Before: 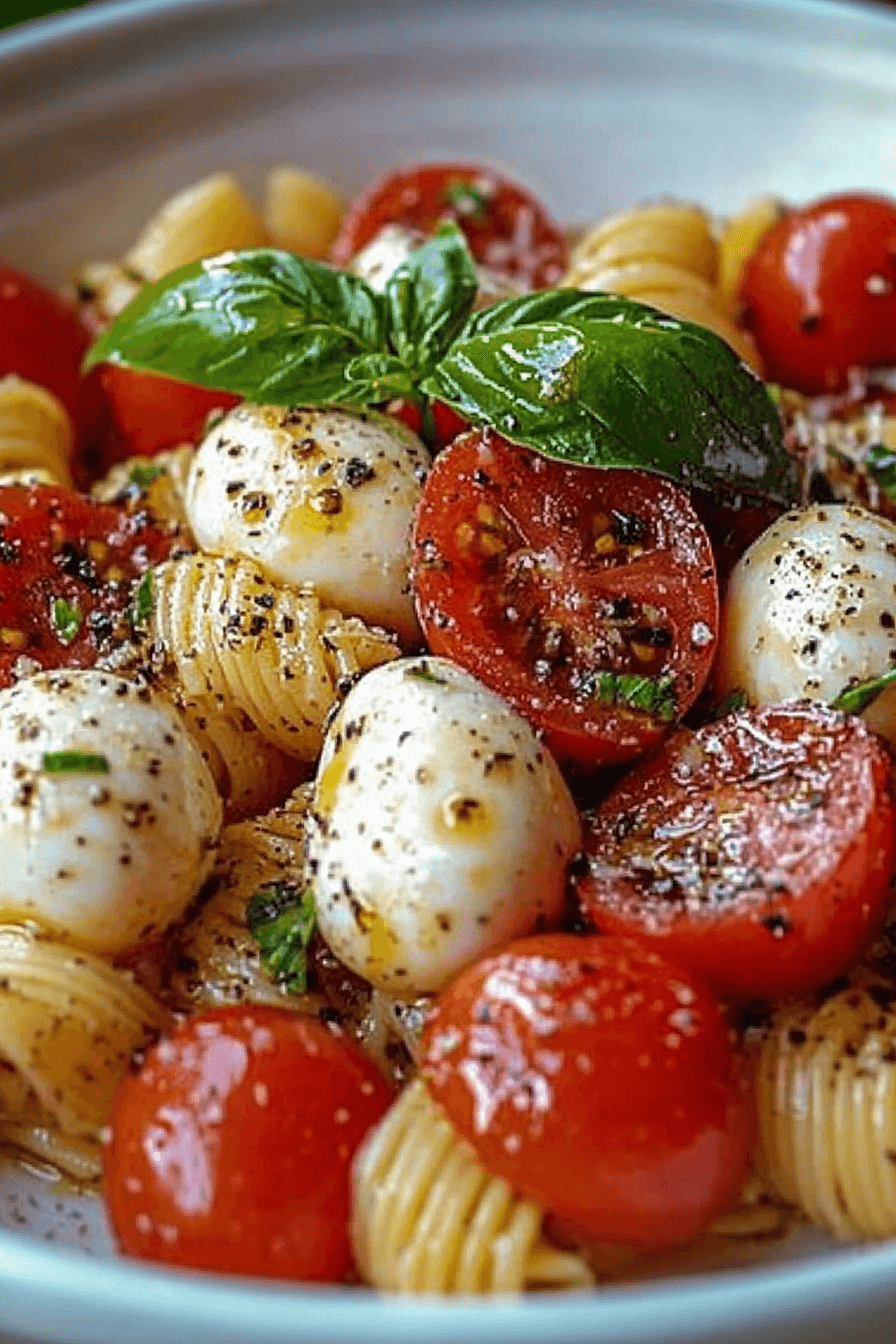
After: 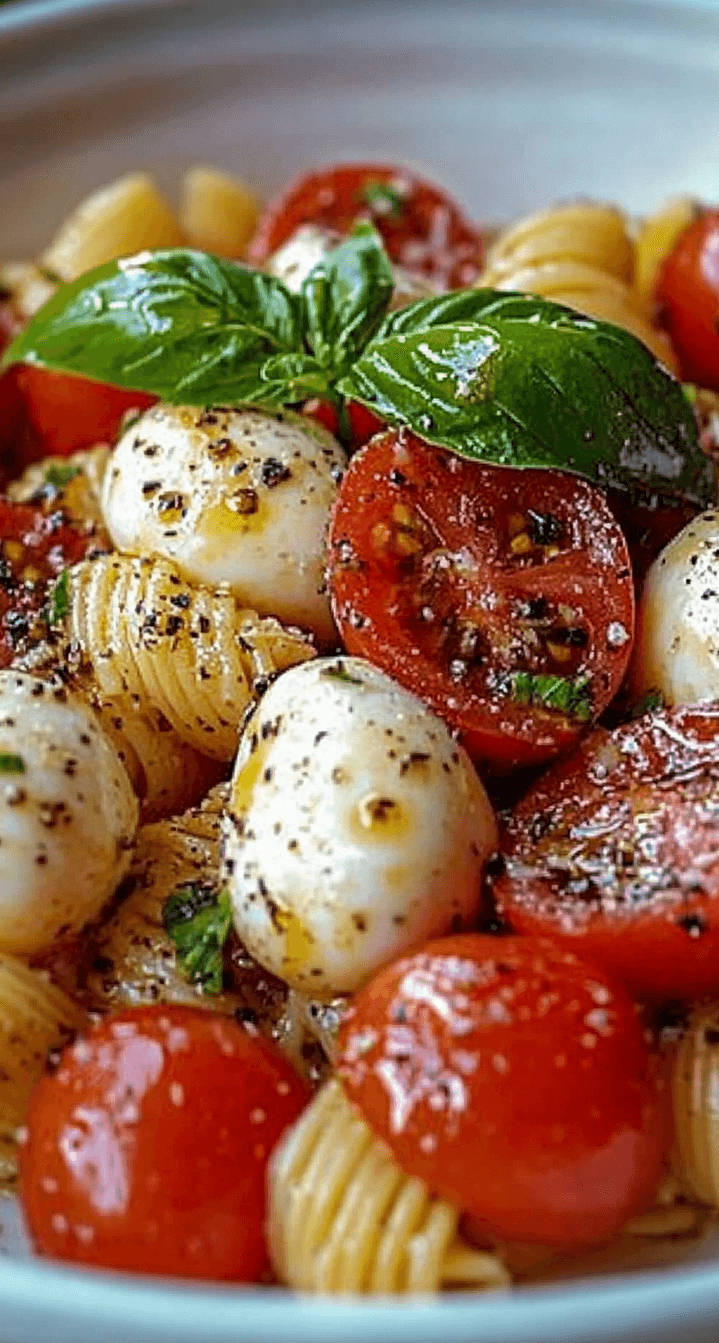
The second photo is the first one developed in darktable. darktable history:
exposure: black level correction 0.001, compensate highlight preservation false
crop and rotate: left 9.481%, right 10.221%
